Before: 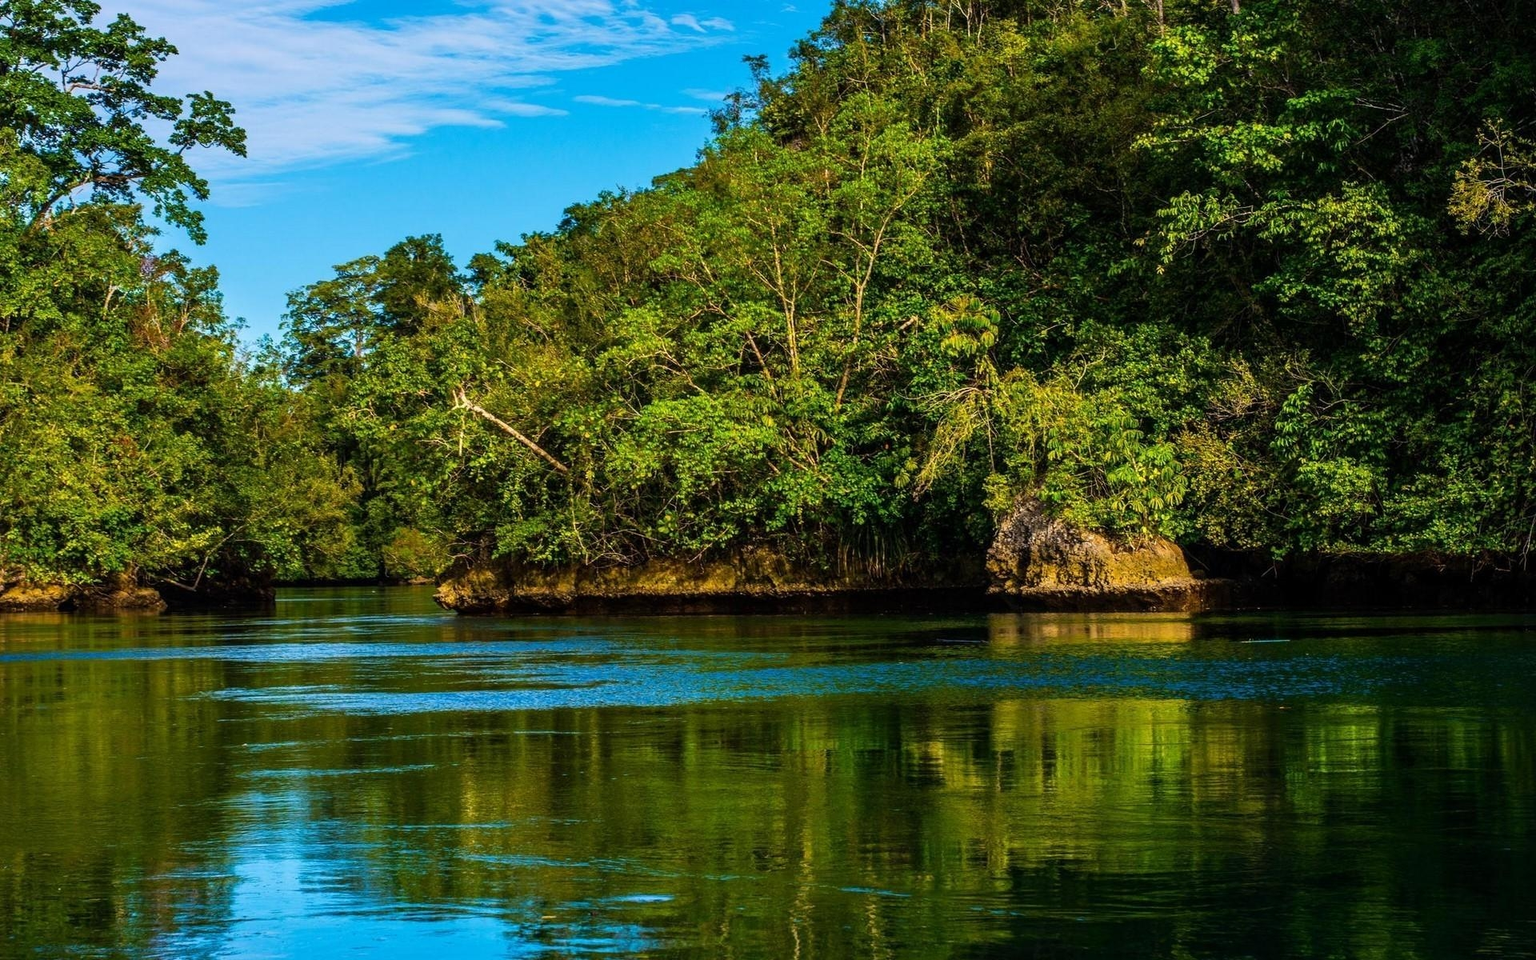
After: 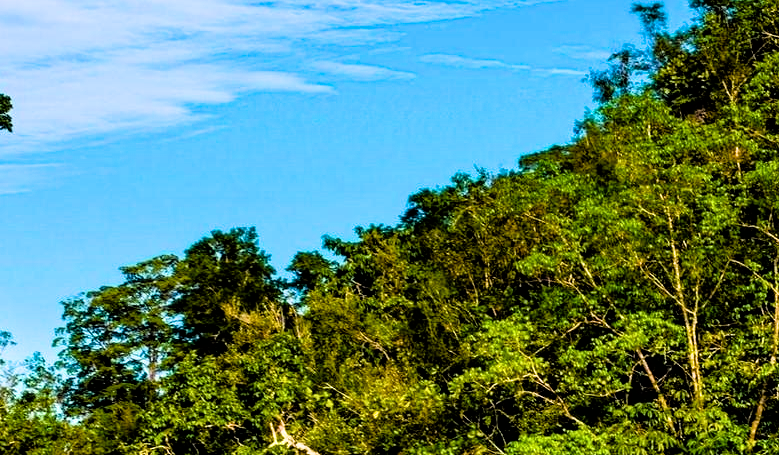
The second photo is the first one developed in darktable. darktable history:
crop: left 15.452%, top 5.459%, right 43.956%, bottom 56.62%
filmic rgb: black relative exposure -3.57 EV, white relative exposure 2.29 EV, hardness 3.41
color balance rgb: perceptual saturation grading › global saturation 30%, global vibrance 20%
